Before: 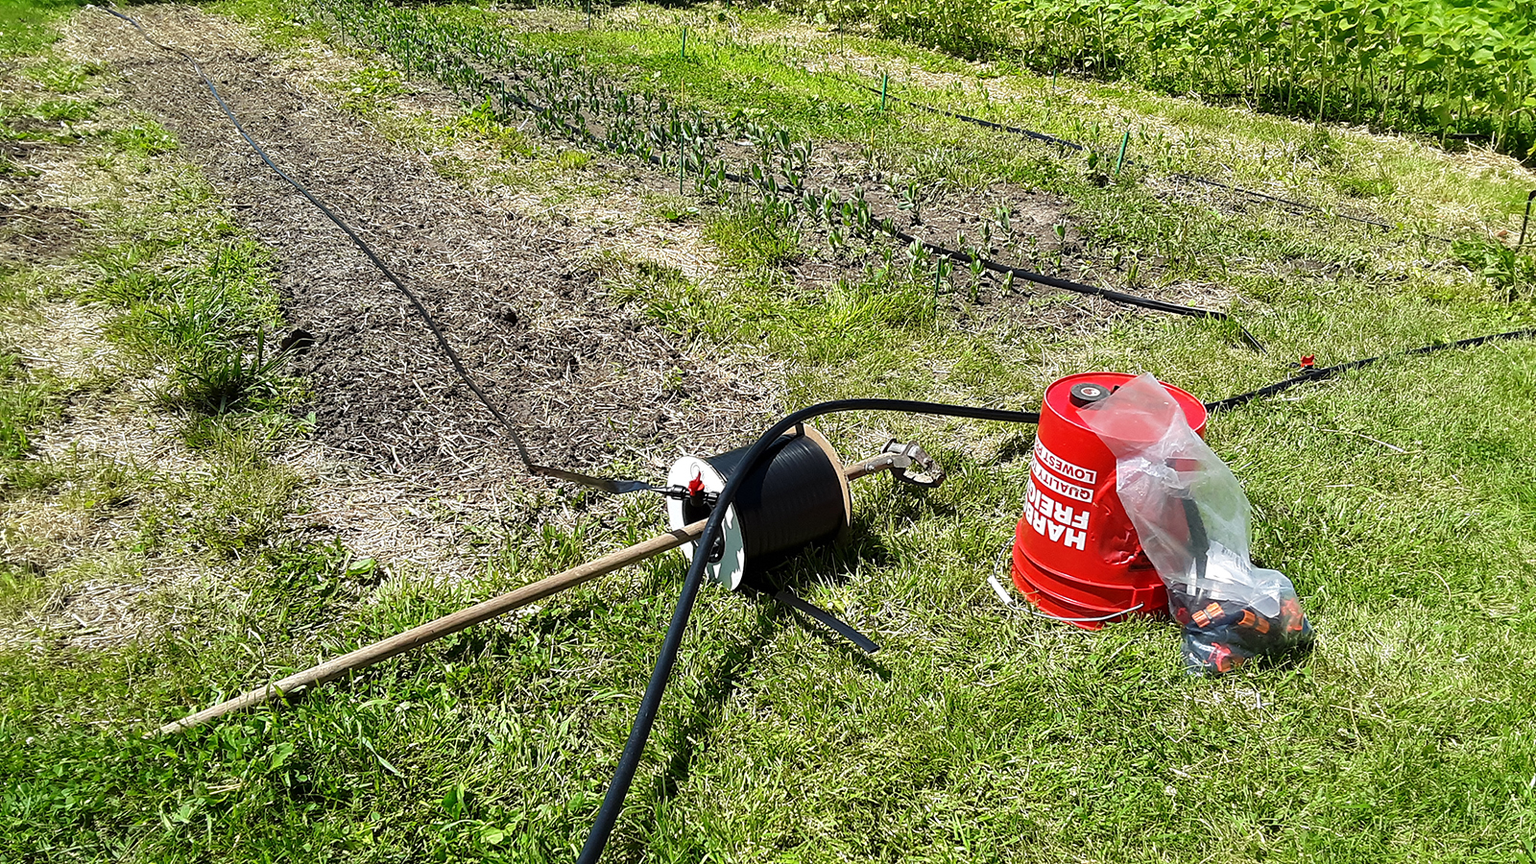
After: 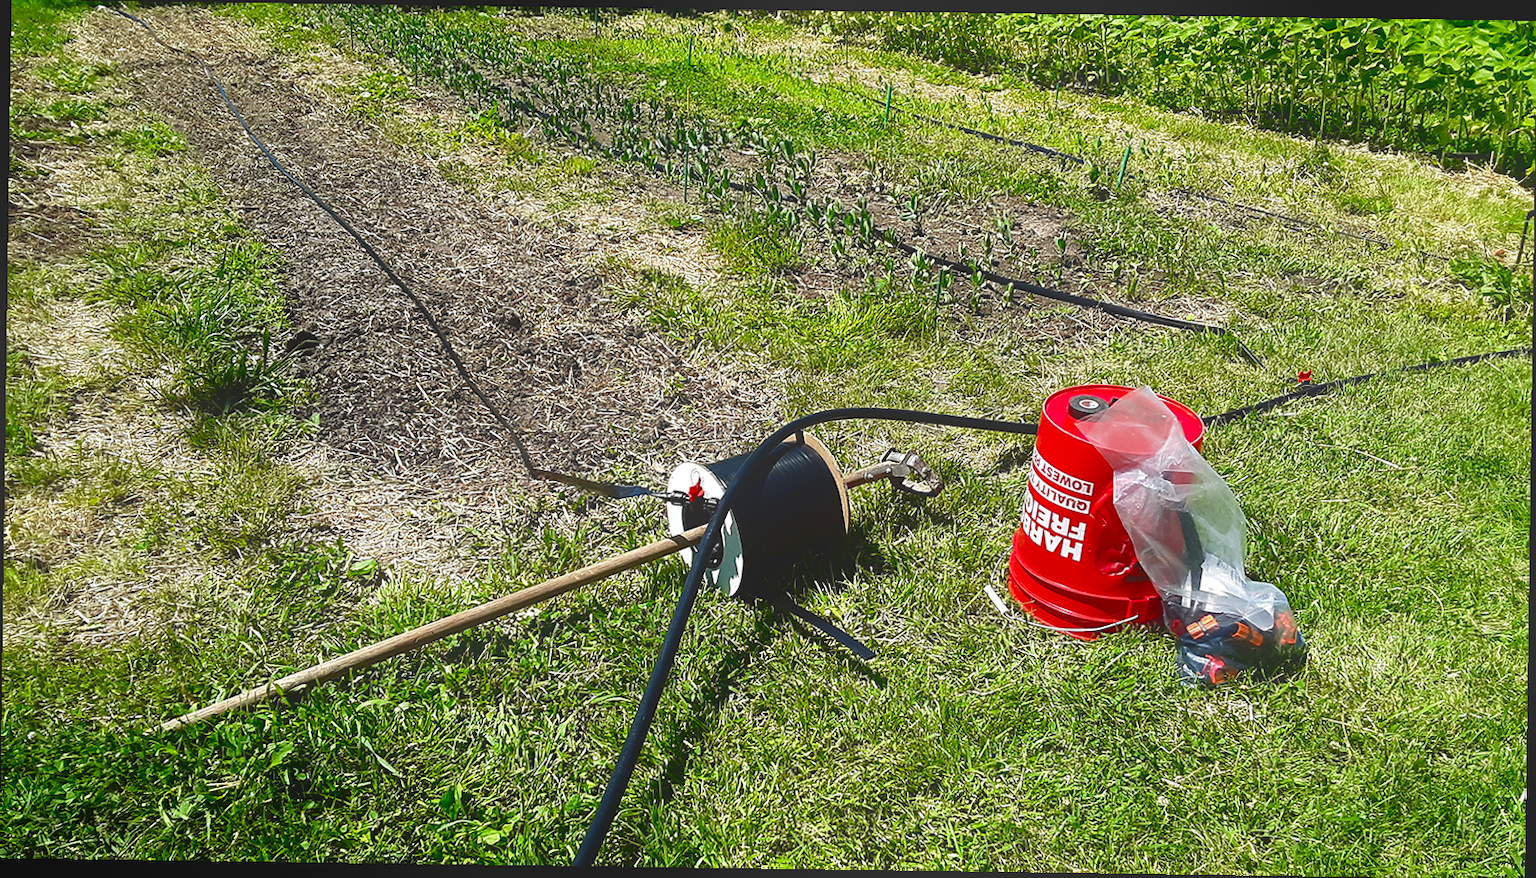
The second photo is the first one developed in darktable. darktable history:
rotate and perspective: rotation 0.8°, automatic cropping off
bloom: on, module defaults
contrast brightness saturation: contrast 0.1, brightness -0.26, saturation 0.14
